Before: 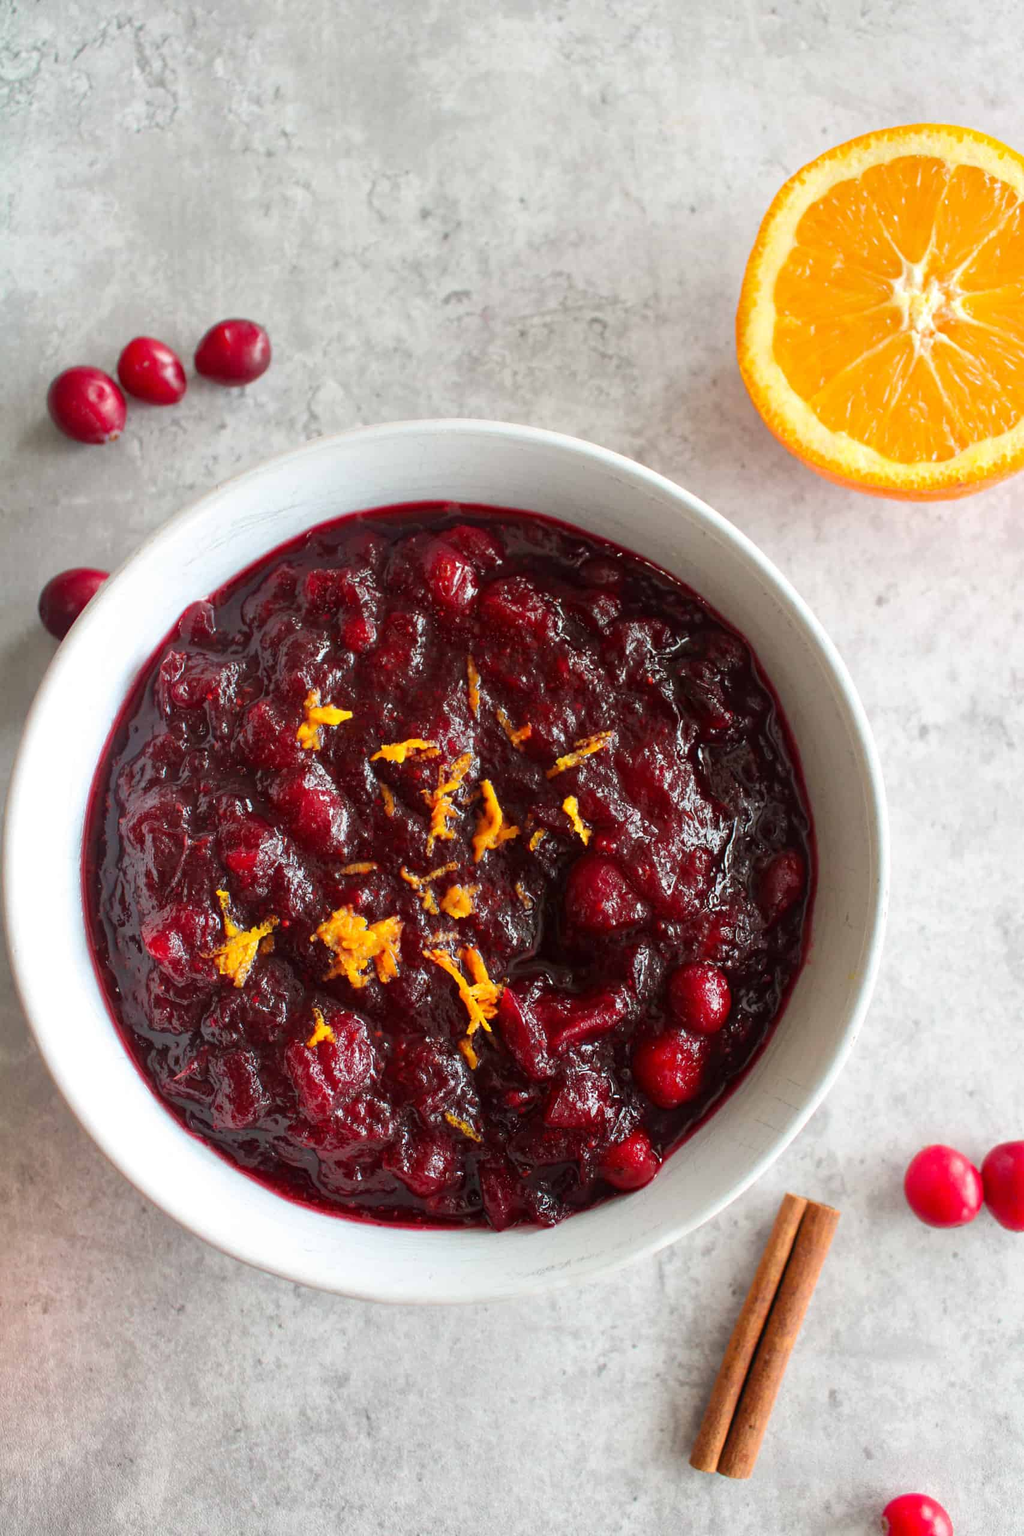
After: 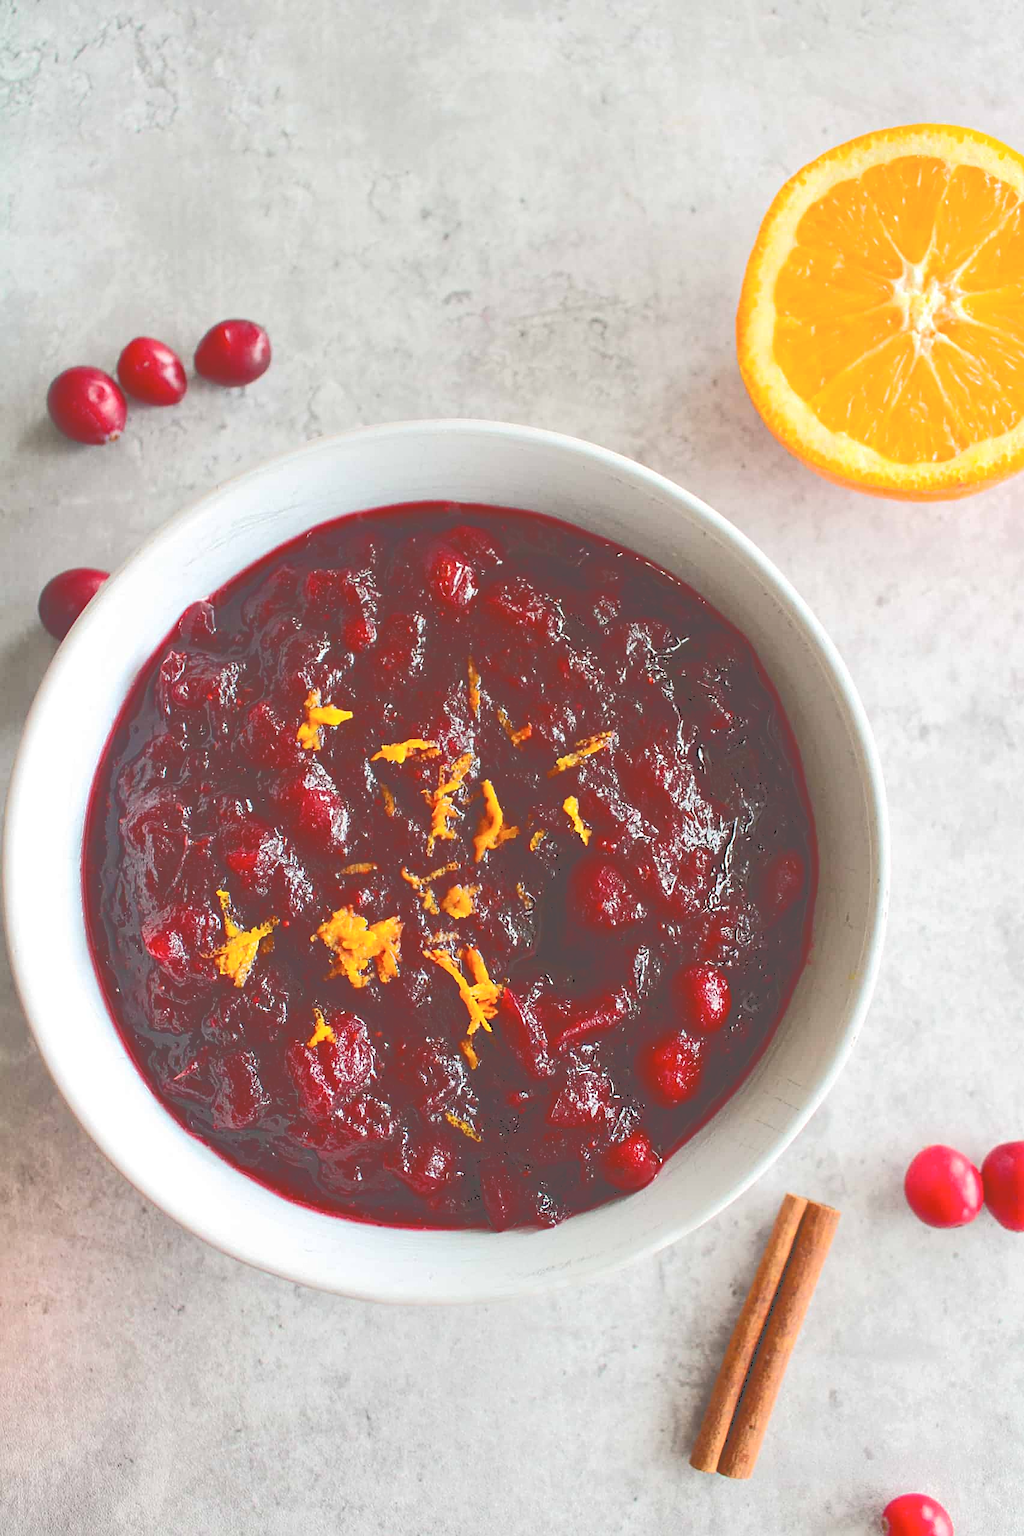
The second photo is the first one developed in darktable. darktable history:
tone curve: curves: ch0 [(0, 0) (0.003, 0.319) (0.011, 0.319) (0.025, 0.319) (0.044, 0.323) (0.069, 0.324) (0.1, 0.328) (0.136, 0.329) (0.177, 0.337) (0.224, 0.351) (0.277, 0.373) (0.335, 0.413) (0.399, 0.458) (0.468, 0.533) (0.543, 0.617) (0.623, 0.71) (0.709, 0.783) (0.801, 0.849) (0.898, 0.911) (1, 1)], color space Lab, independent channels, preserve colors none
sharpen: on, module defaults
